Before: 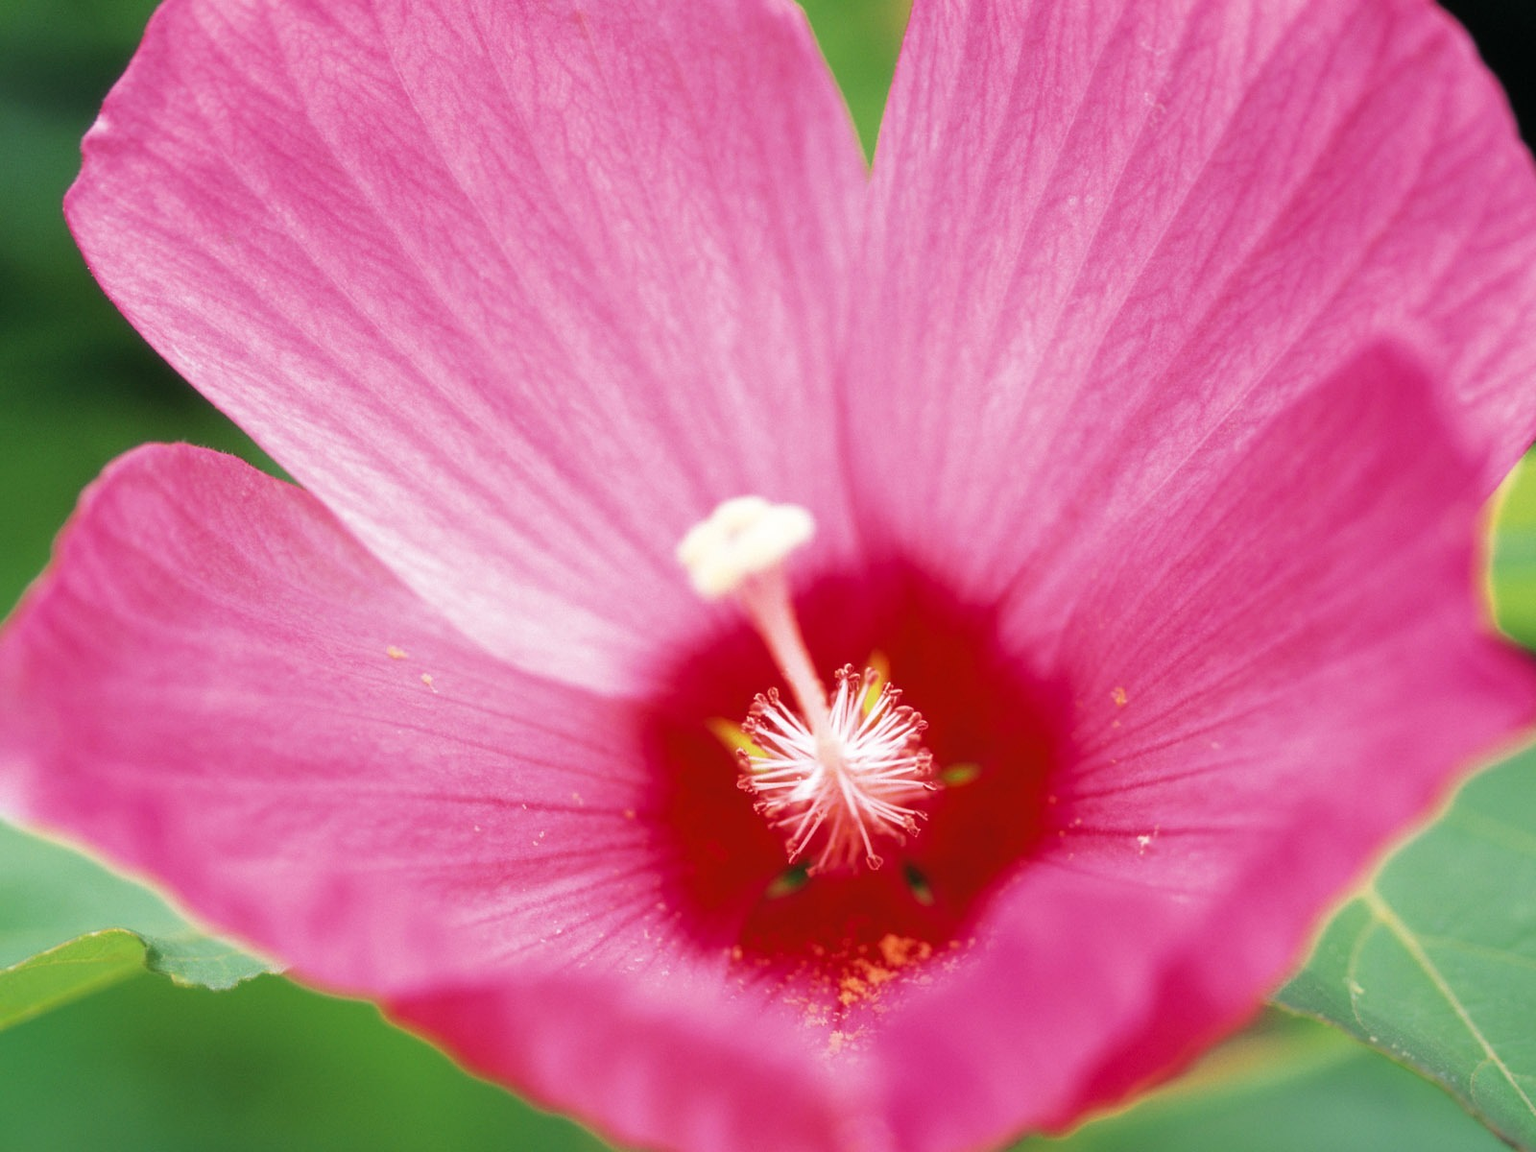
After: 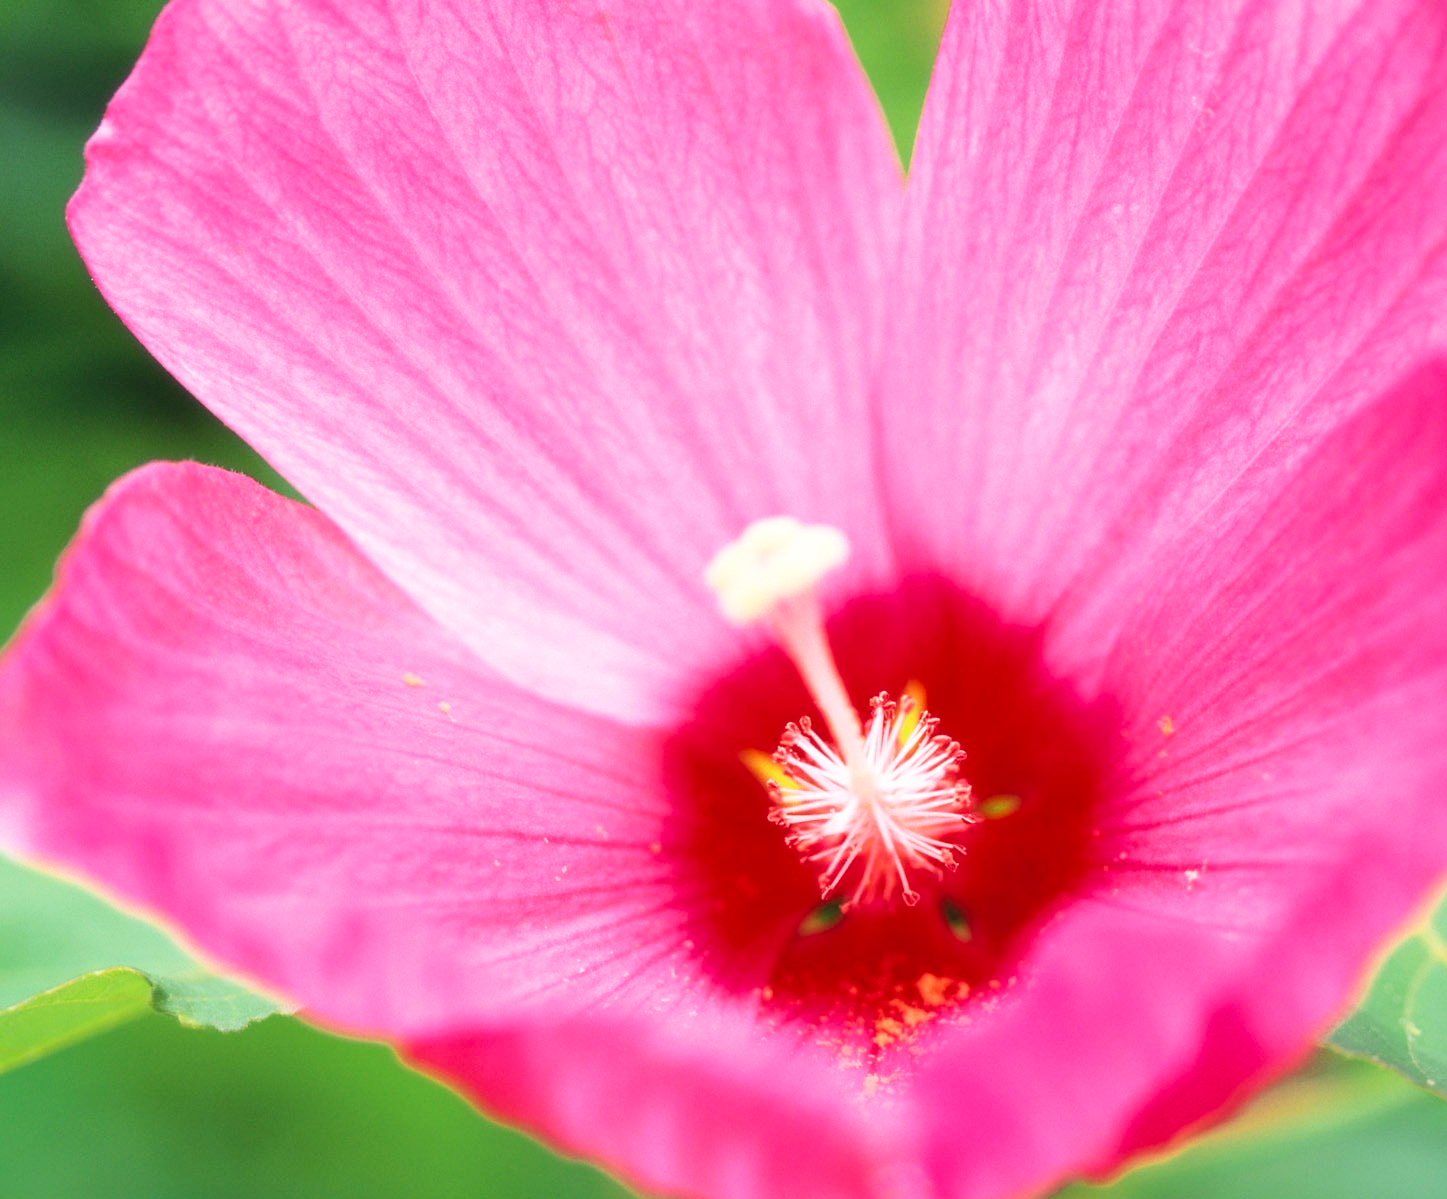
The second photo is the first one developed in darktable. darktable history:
contrast brightness saturation: contrast 0.195, brightness 0.169, saturation 0.221
crop: right 9.504%, bottom 0.048%
